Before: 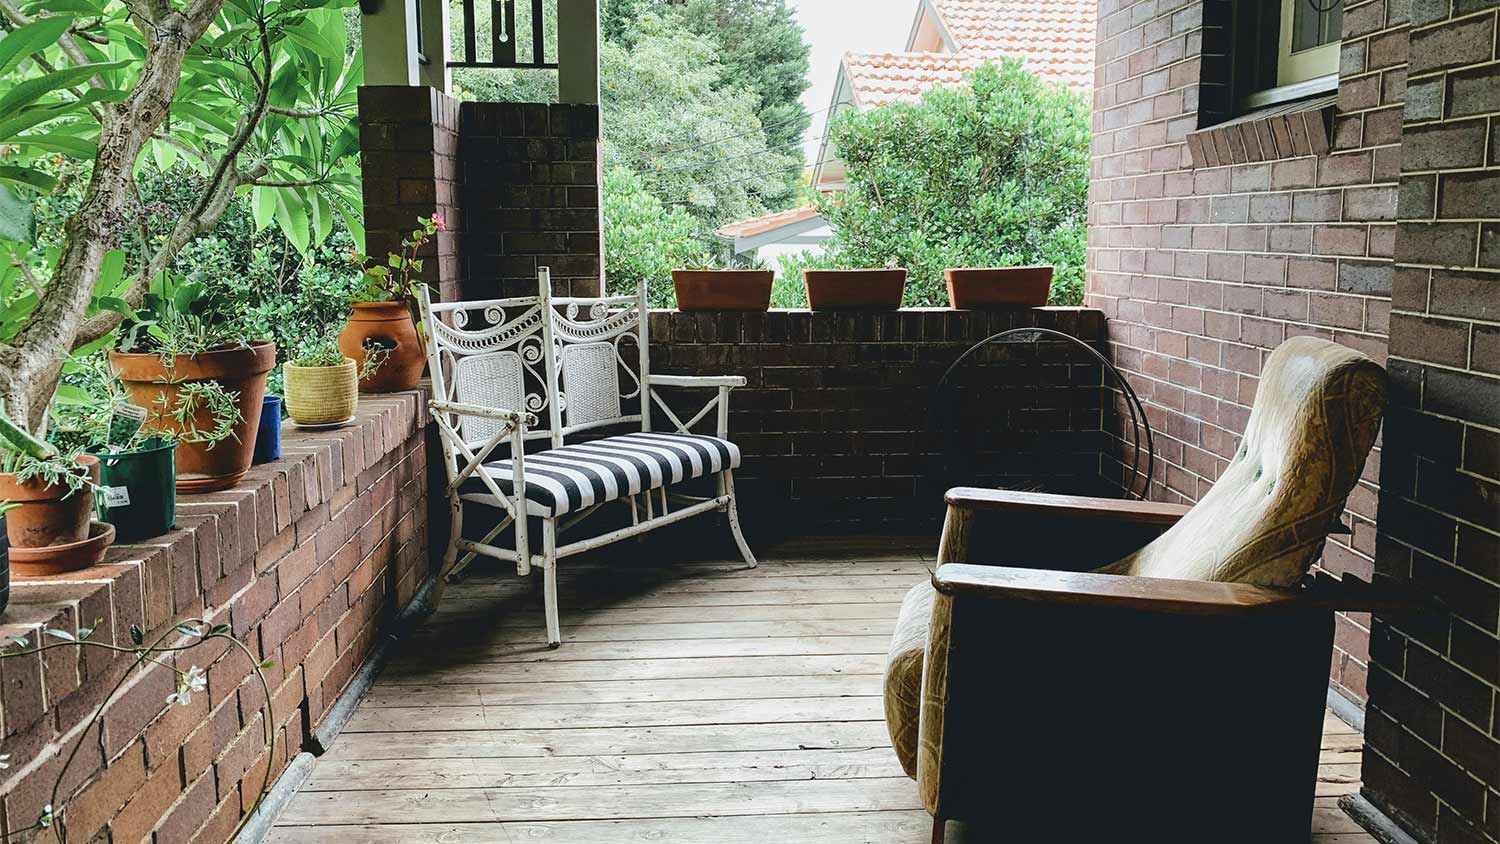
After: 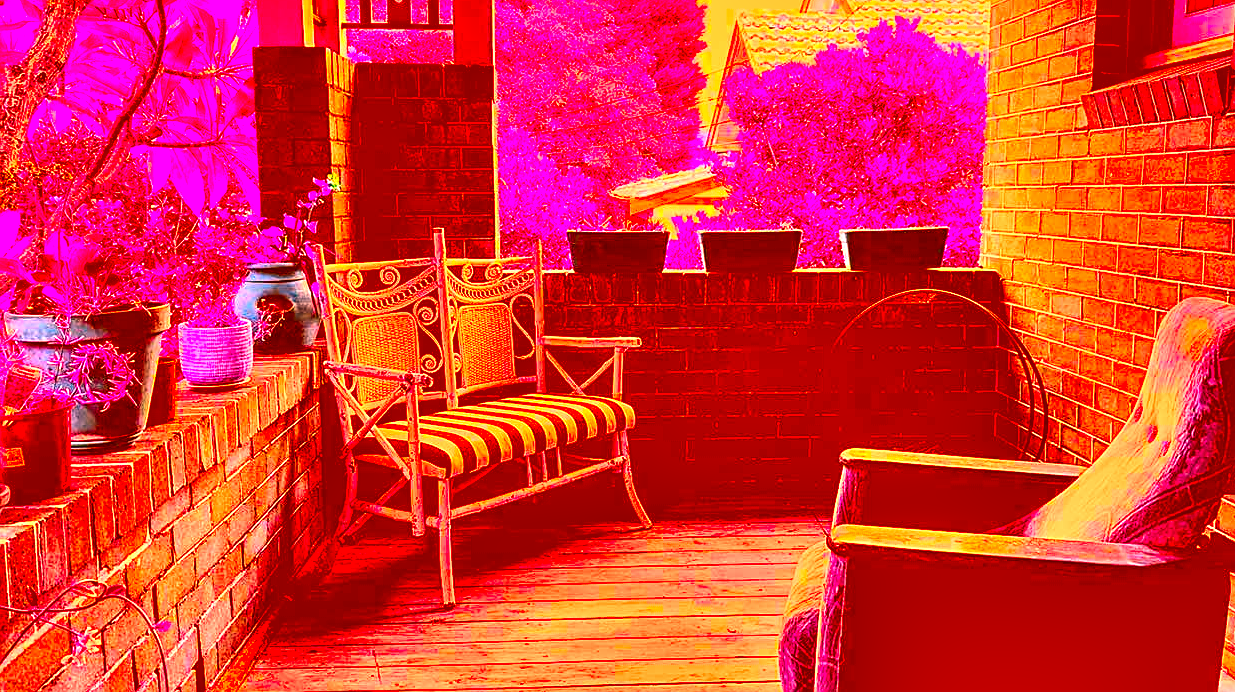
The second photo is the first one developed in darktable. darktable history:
exposure: black level correction 0, exposure 1 EV, compensate exposure bias true, compensate highlight preservation false
crop and rotate: left 7.048%, top 4.7%, right 10.565%, bottom 13.26%
contrast brightness saturation: contrast 0.114, saturation -0.153
color correction: highlights a* -38.97, highlights b* -39.47, shadows a* -39.52, shadows b* -39.23, saturation -2.99
sharpen: on, module defaults
local contrast: on, module defaults
contrast equalizer: octaves 7, y [[0.6 ×6], [0.55 ×6], [0 ×6], [0 ×6], [0 ×6]]
